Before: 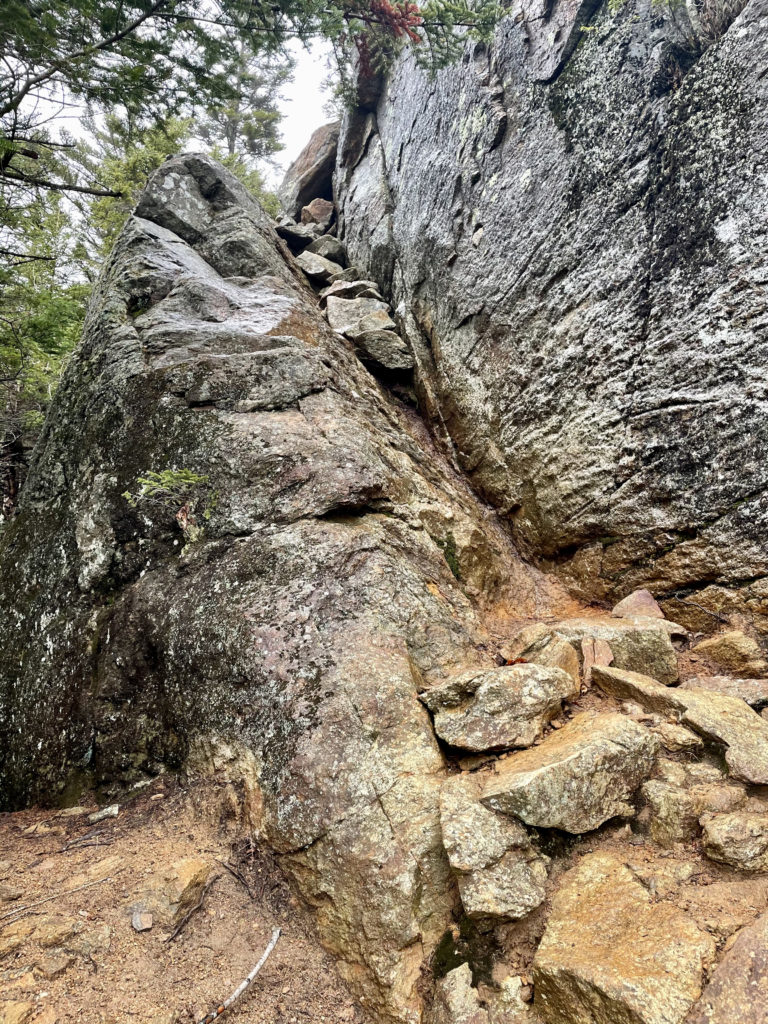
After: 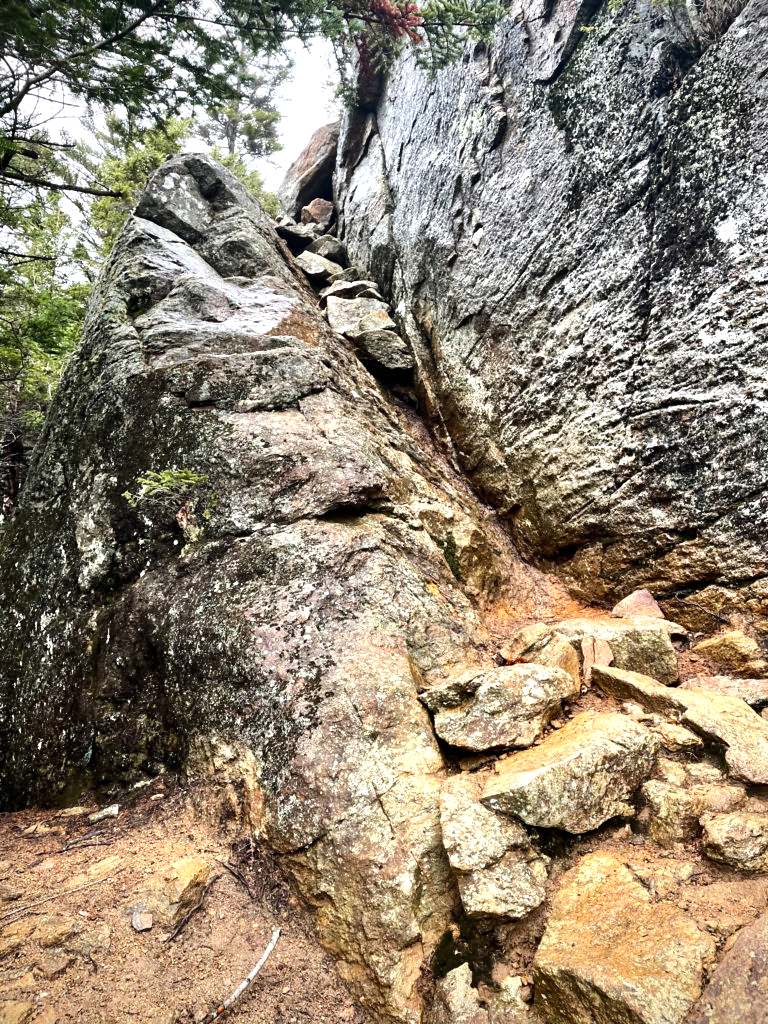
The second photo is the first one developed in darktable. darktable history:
tone equalizer: -8 EV -0.75 EV, -7 EV -0.7 EV, -6 EV -0.6 EV, -5 EV -0.4 EV, -3 EV 0.4 EV, -2 EV 0.6 EV, -1 EV 0.7 EV, +0 EV 0.75 EV, edges refinement/feathering 500, mask exposure compensation -1.57 EV, preserve details no
vignetting: fall-off start 97.23%, saturation -0.024, center (-0.033, -0.042), width/height ratio 1.179, unbound false
